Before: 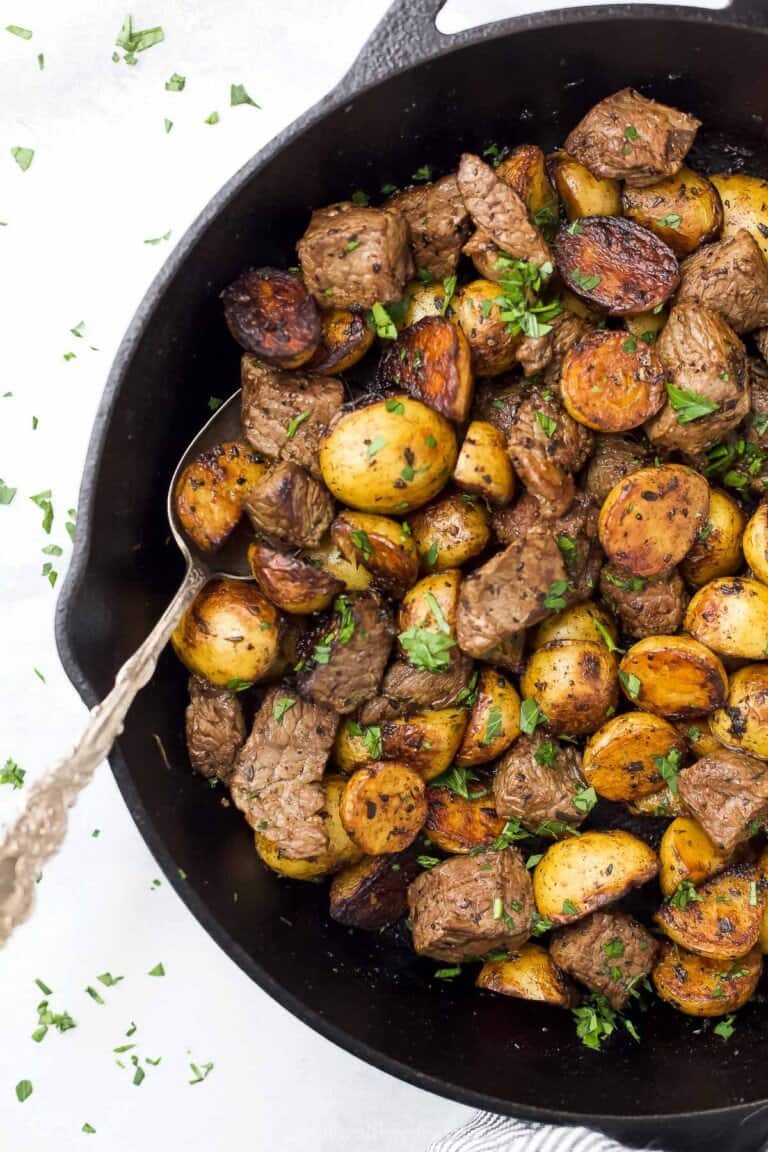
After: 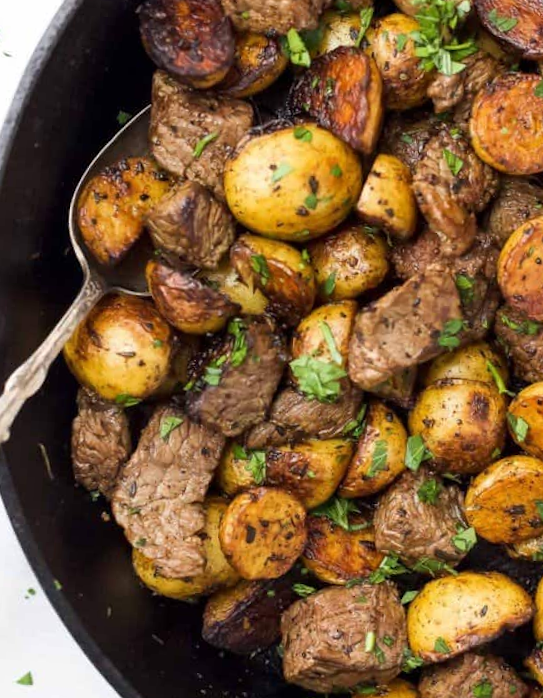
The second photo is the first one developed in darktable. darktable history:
crop and rotate: angle -4.08°, left 9.768%, top 21.135%, right 12.039%, bottom 11.871%
